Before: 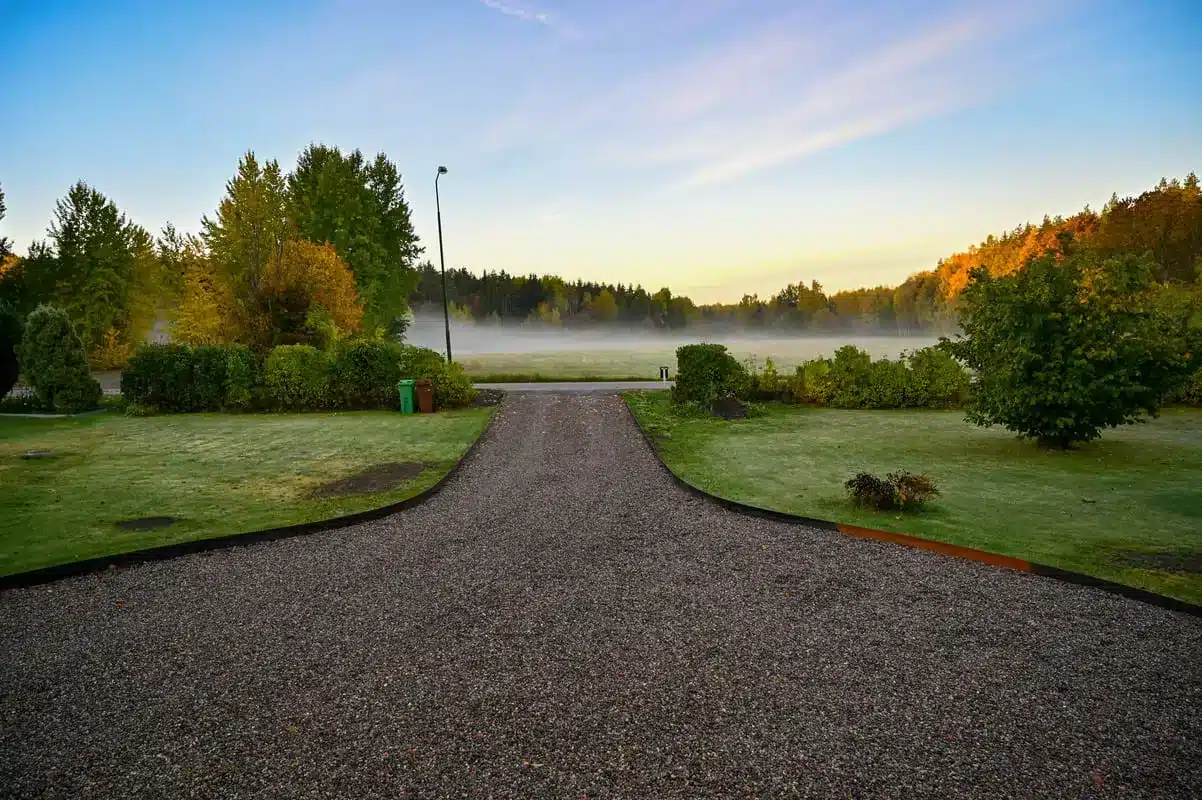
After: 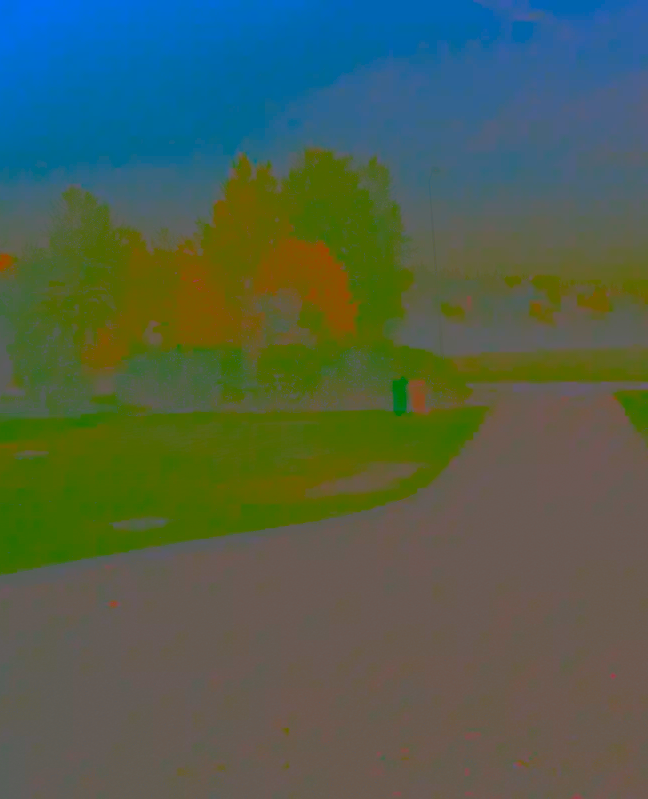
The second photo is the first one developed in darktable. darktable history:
crop: left 0.619%, right 45.399%, bottom 0.089%
contrast brightness saturation: contrast -0.981, brightness -0.166, saturation 0.746
